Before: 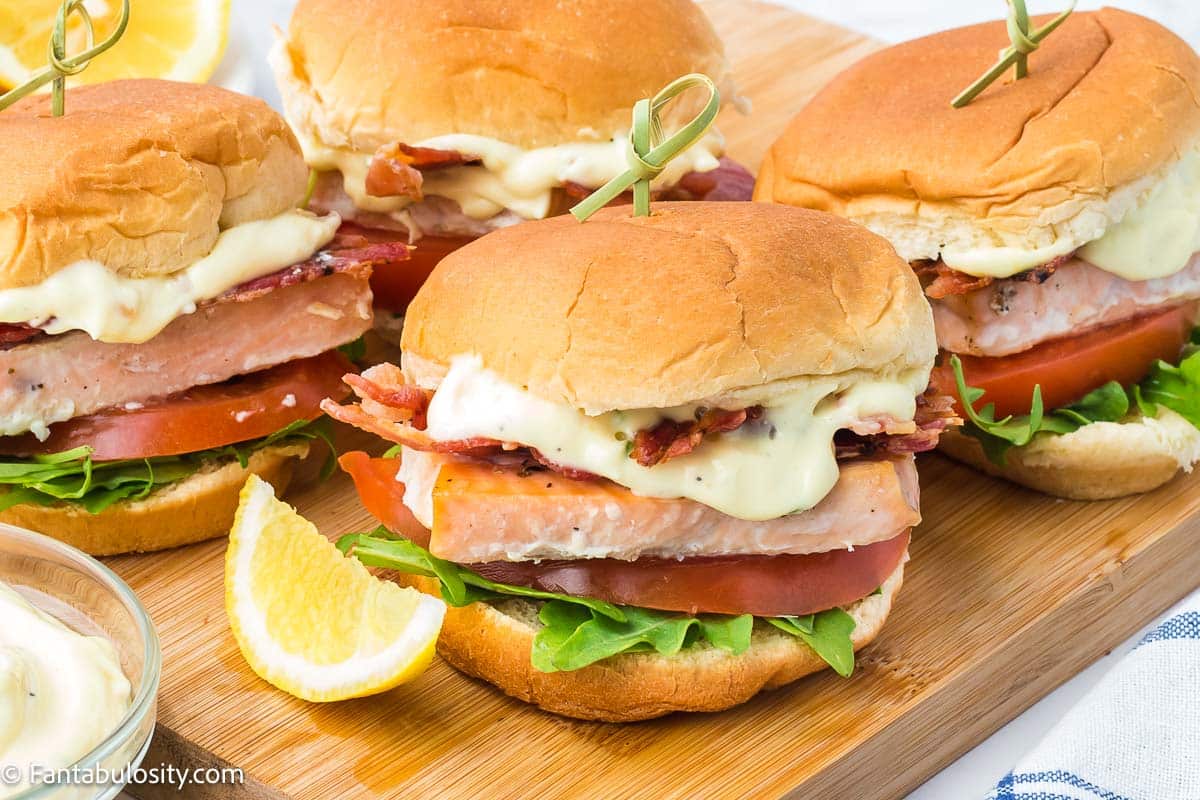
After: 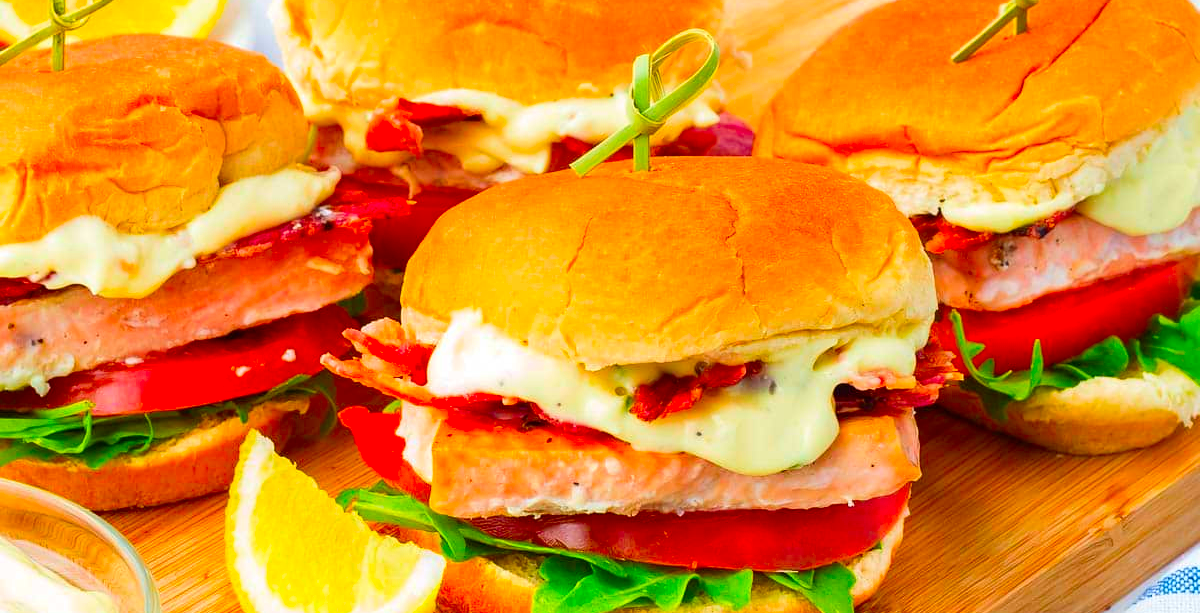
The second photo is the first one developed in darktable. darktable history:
crop: top 5.667%, bottom 17.637%
color correction: saturation 2.15
tone equalizer: -7 EV 0.13 EV, smoothing diameter 25%, edges refinement/feathering 10, preserve details guided filter
